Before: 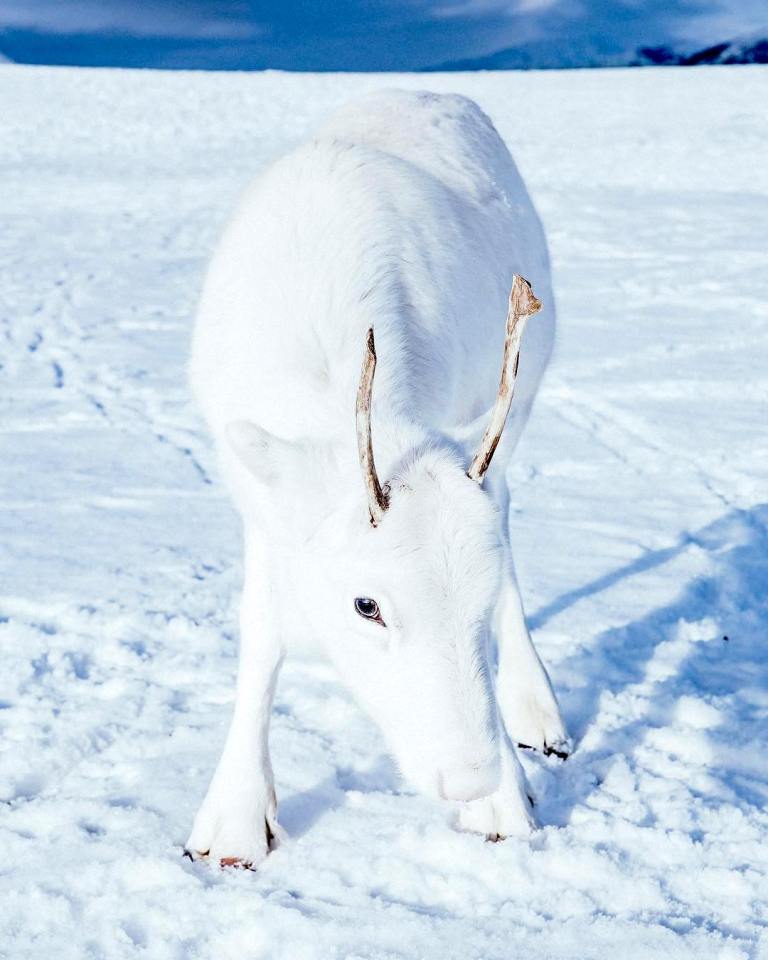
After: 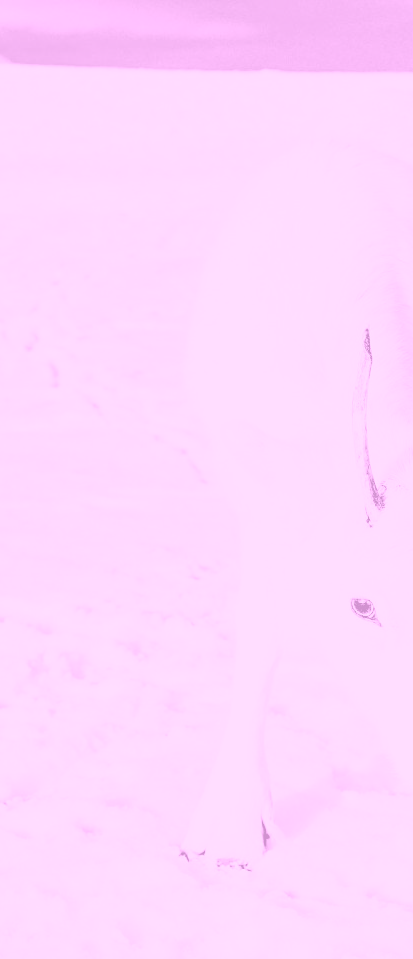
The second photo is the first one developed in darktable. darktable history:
white balance: red 1.188, blue 1.11
filmic rgb: black relative exposure -7.65 EV, white relative exposure 4.56 EV, hardness 3.61
colorize: hue 331.2°, saturation 75%, source mix 30.28%, lightness 70.52%, version 1
crop: left 0.587%, right 45.588%, bottom 0.086%
exposure: black level correction 0.001, exposure 0.5 EV, compensate exposure bias true, compensate highlight preservation false
